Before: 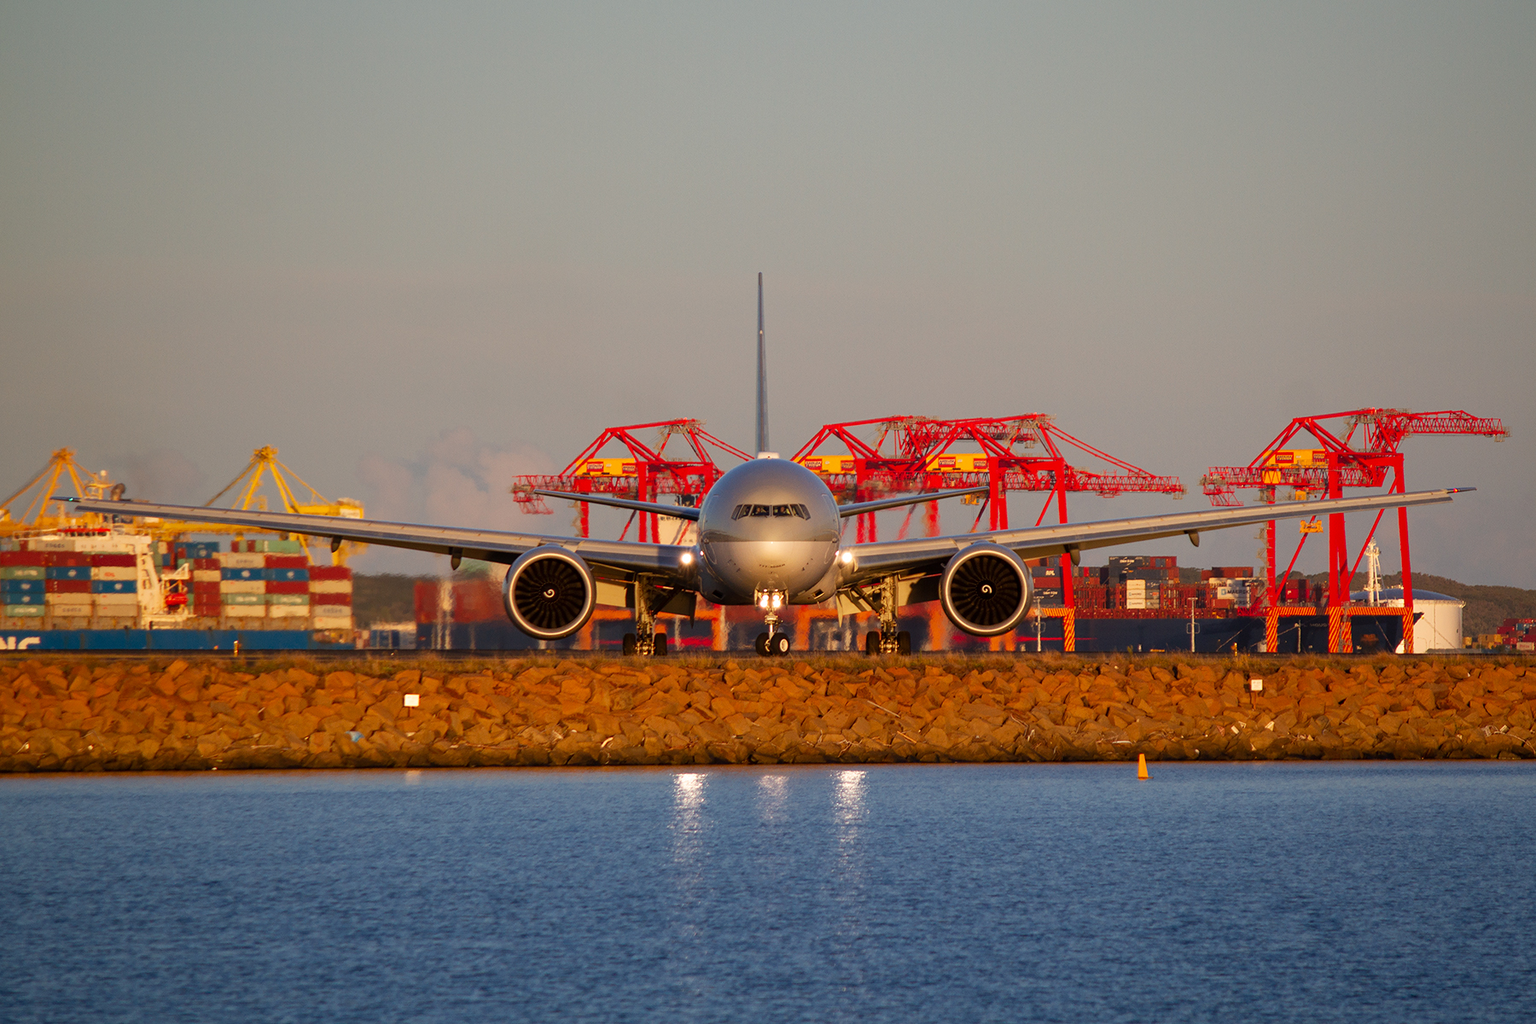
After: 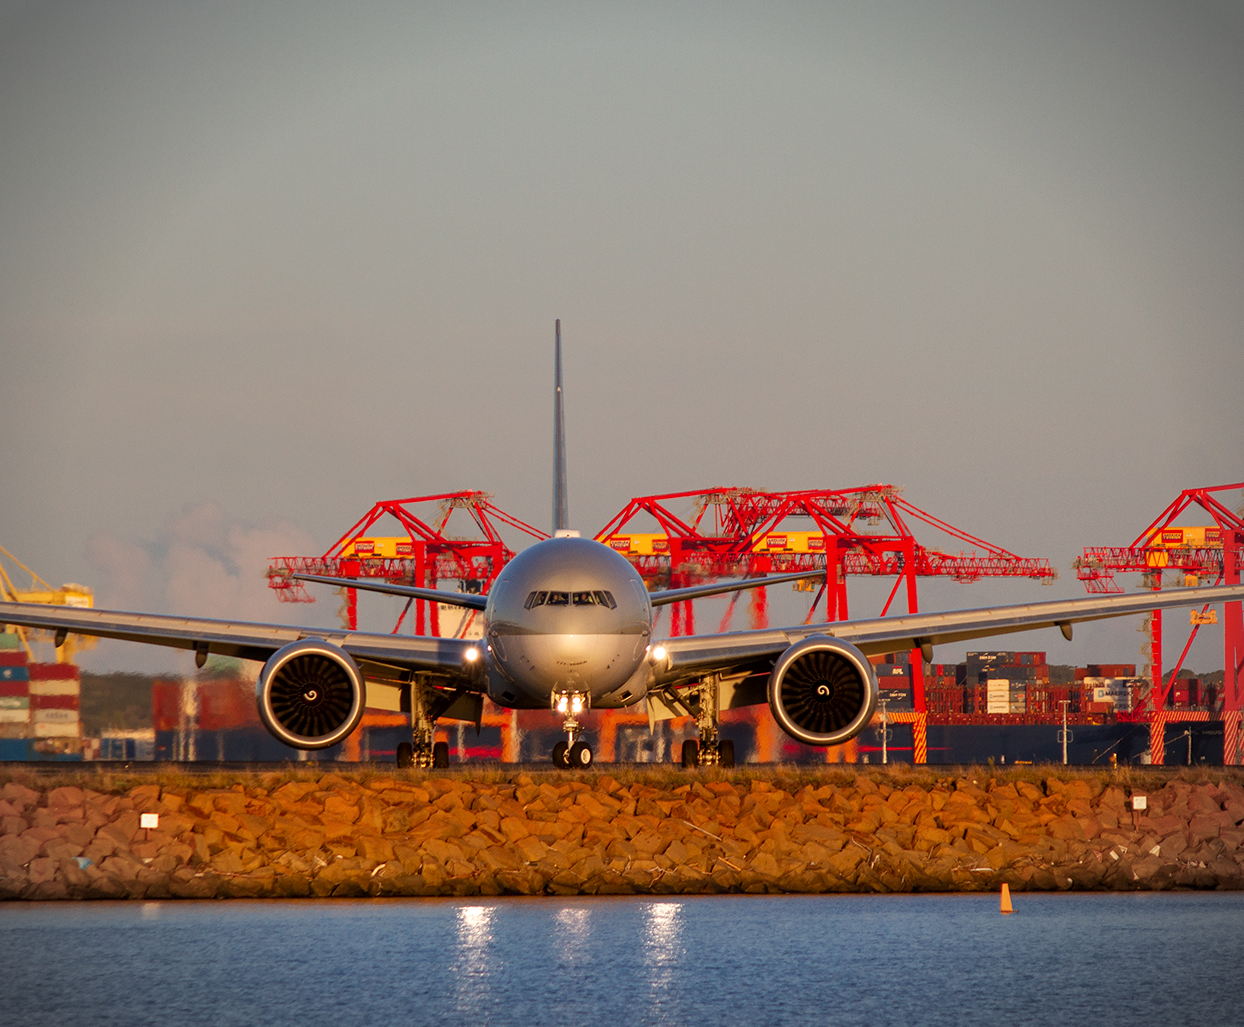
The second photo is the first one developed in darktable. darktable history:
local contrast: highlights 104%, shadows 98%, detail 119%, midtone range 0.2
vignetting: fall-off start 89.53%, fall-off radius 44.32%, width/height ratio 1.154
crop: left 18.535%, right 12.304%, bottom 14.377%
